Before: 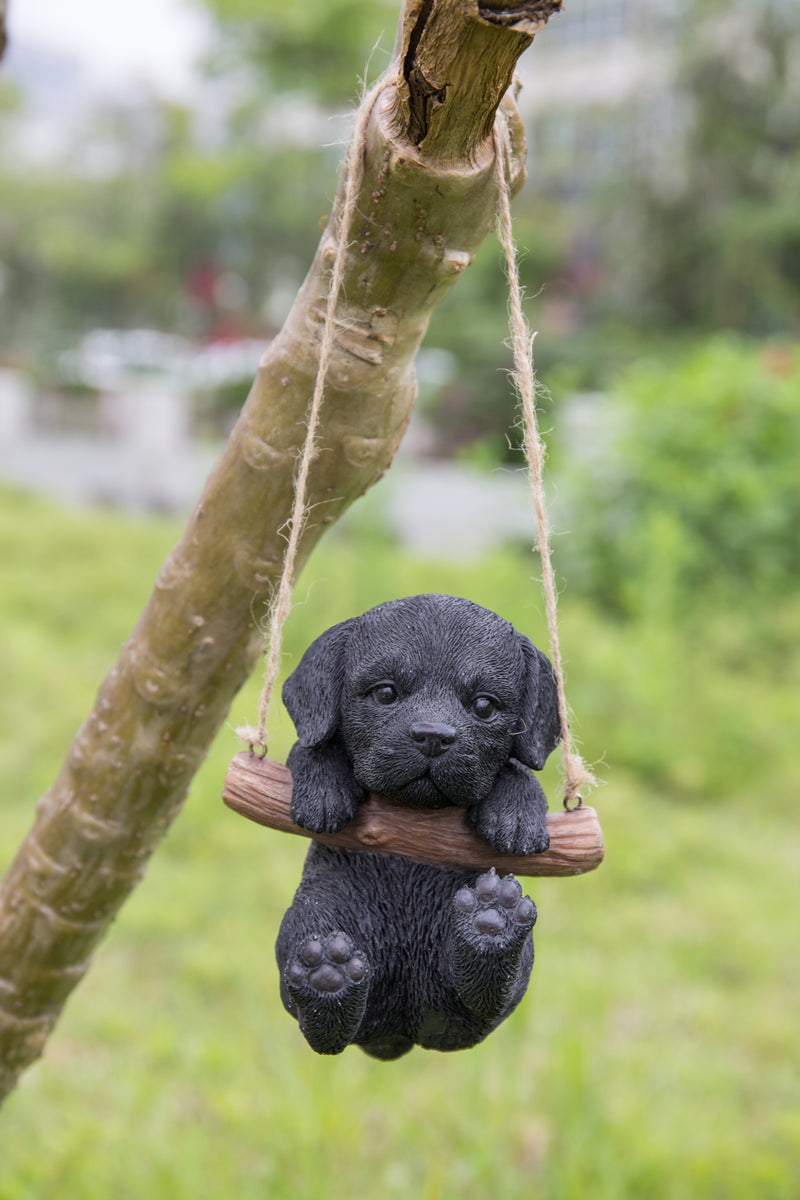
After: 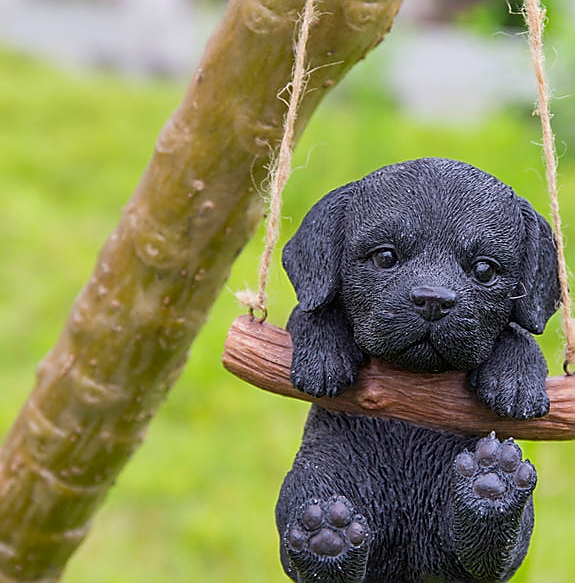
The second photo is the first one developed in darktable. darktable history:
crop: top 36.362%, right 28.054%, bottom 15.017%
sharpen: radius 1.383, amount 1.25, threshold 0.625
contrast brightness saturation: saturation 0.5
